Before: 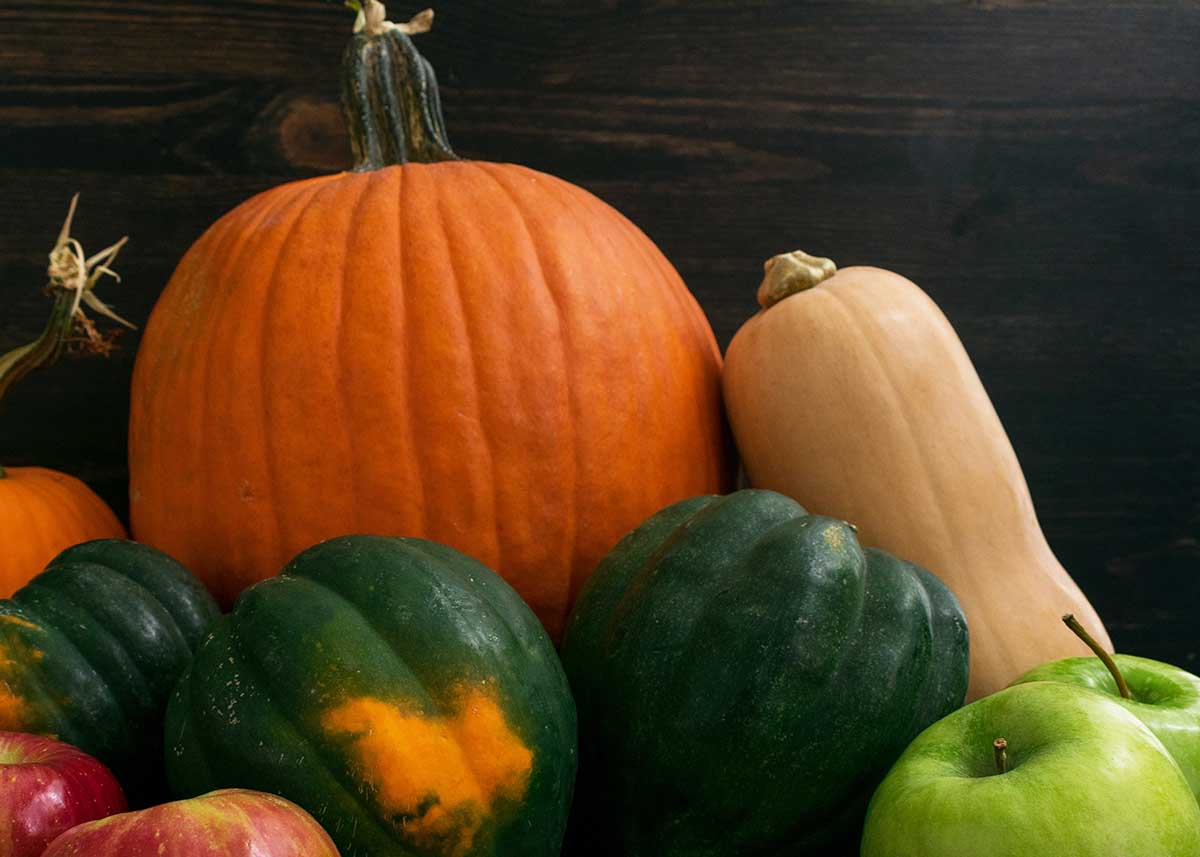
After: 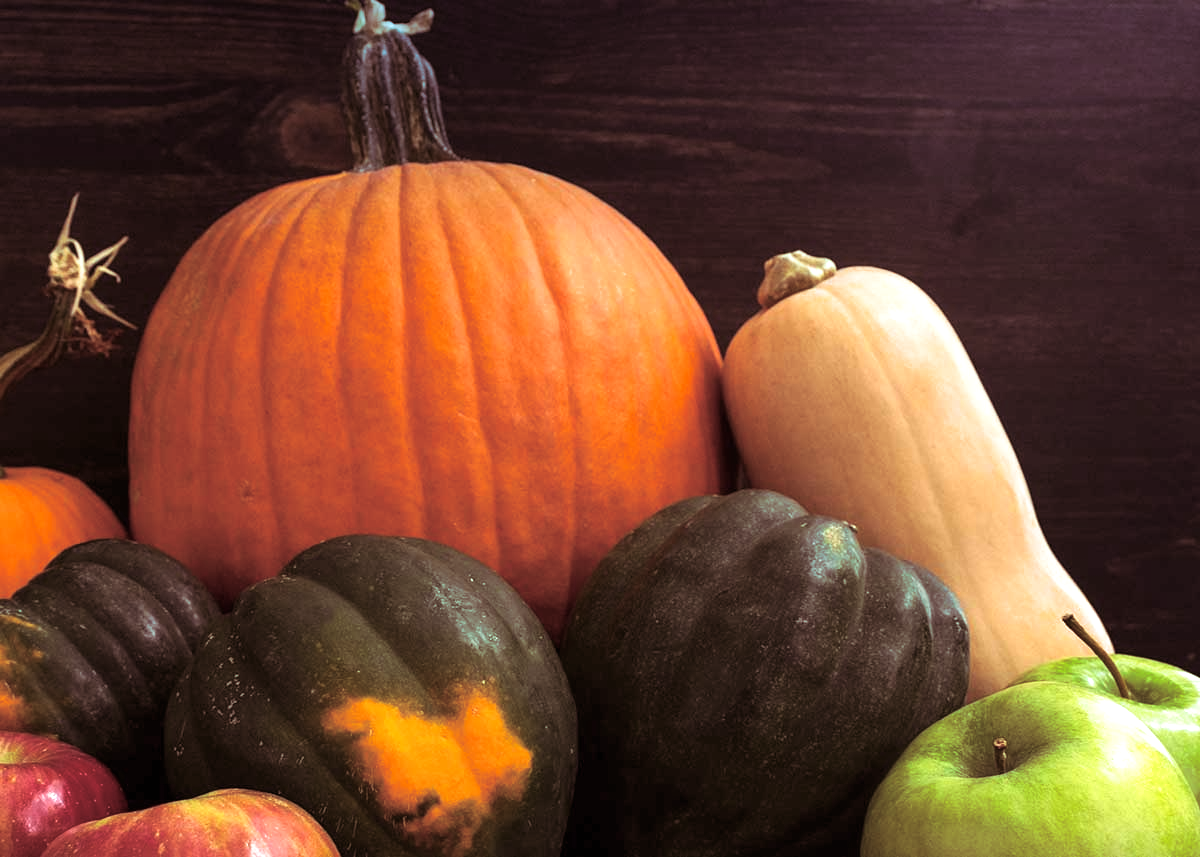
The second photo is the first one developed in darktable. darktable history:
split-toning: highlights › hue 180°
graduated density: density 2.02 EV, hardness 44%, rotation 0.374°, offset 8.21, hue 208.8°, saturation 97%
exposure: black level correction 0, exposure 0.7 EV, compensate exposure bias true, compensate highlight preservation false
